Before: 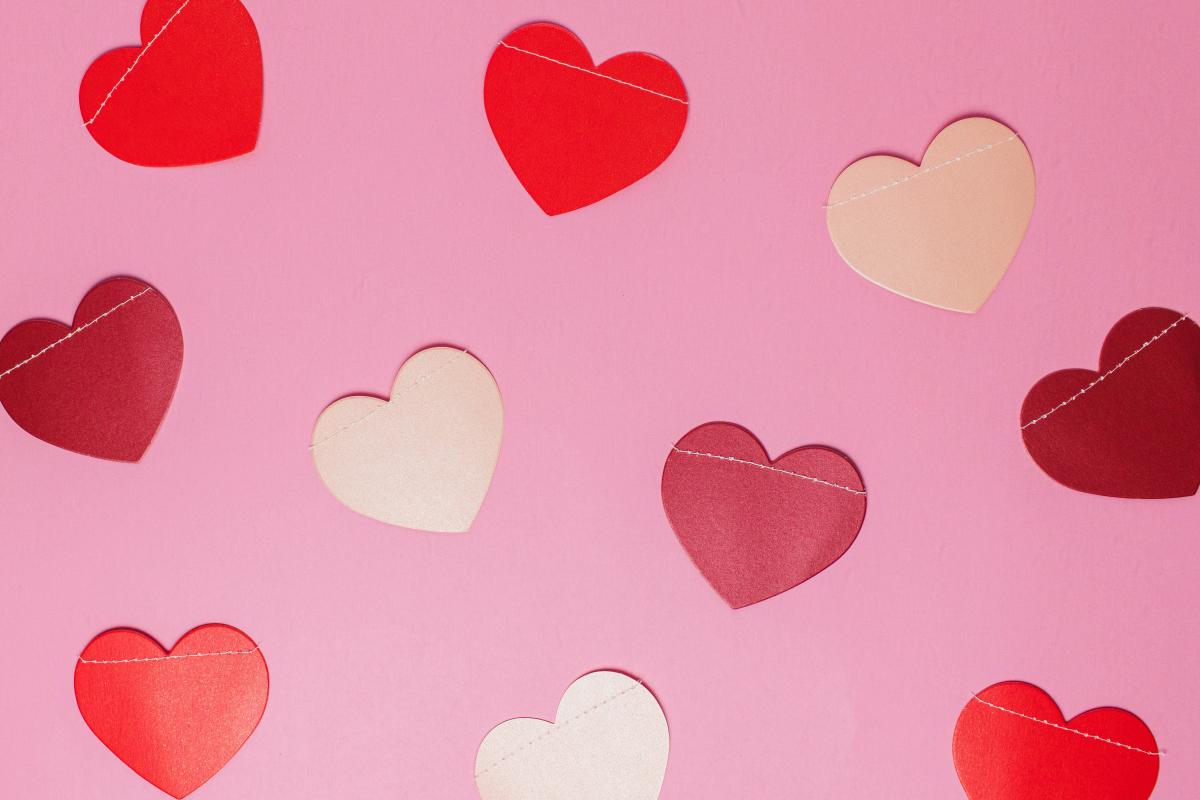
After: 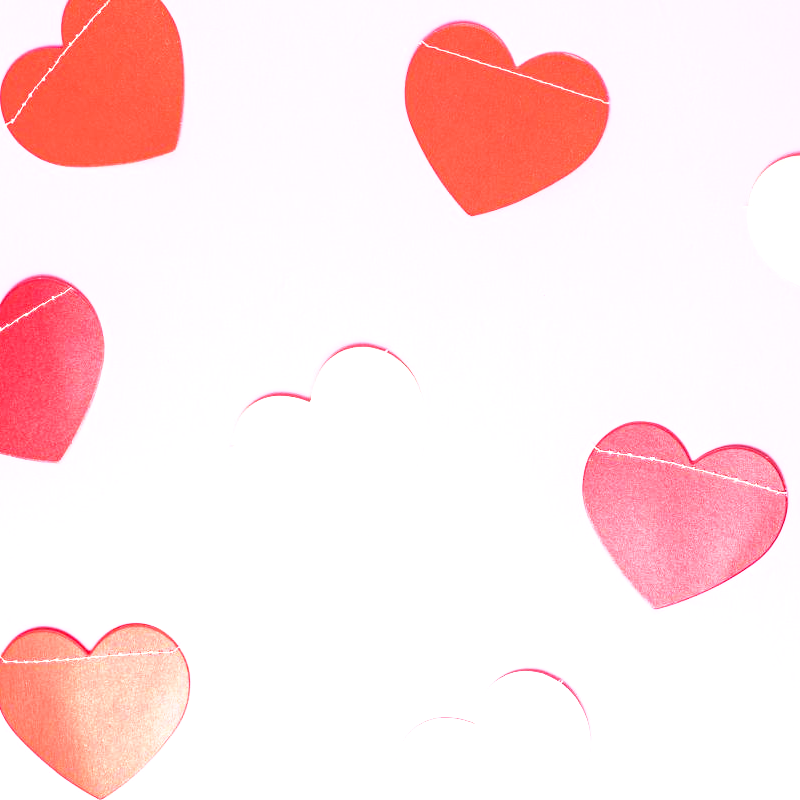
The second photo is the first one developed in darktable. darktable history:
base curve: curves: ch0 [(0, 0) (0.688, 0.865) (1, 1)], preserve colors none
crop and rotate: left 6.617%, right 26.717%
exposure: black level correction 0, exposure 1.4 EV, compensate highlight preservation false
